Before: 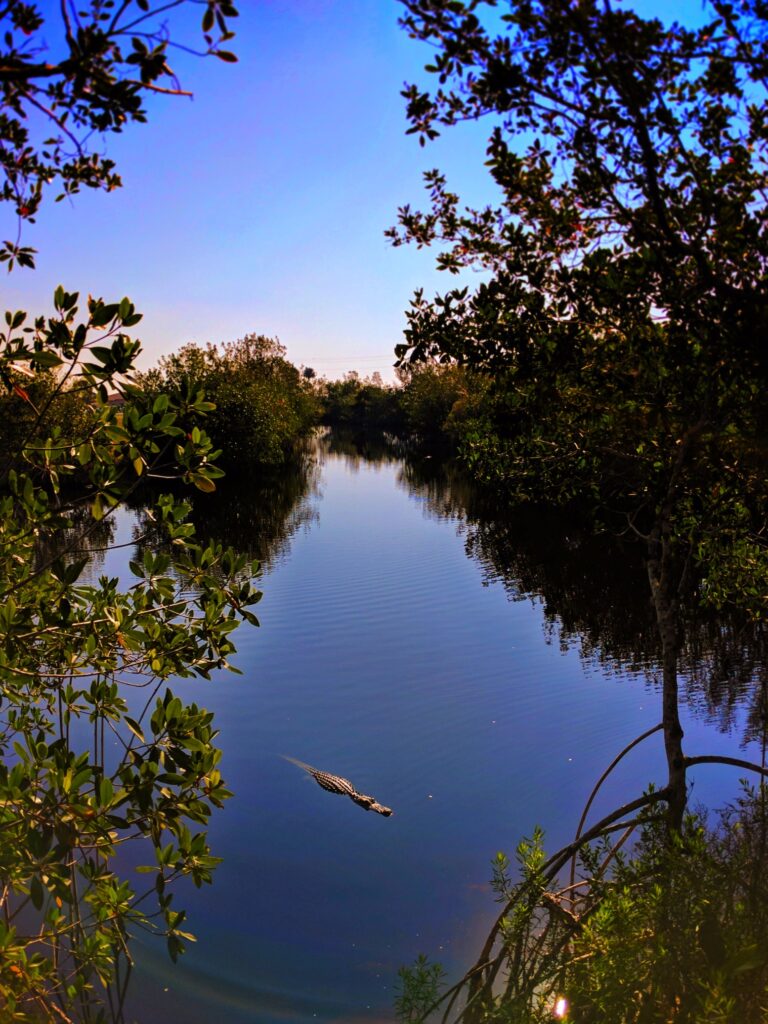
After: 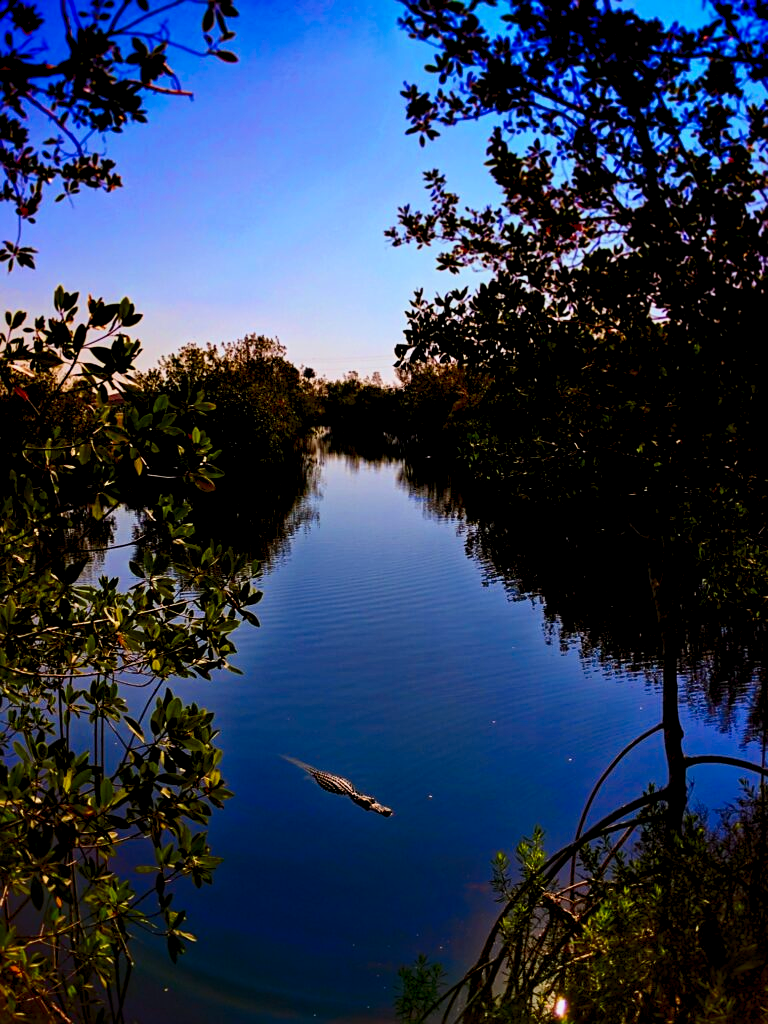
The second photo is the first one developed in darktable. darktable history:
contrast brightness saturation: contrast 0.24, brightness -0.24, saturation 0.14
rgb levels: preserve colors sum RGB, levels [[0.038, 0.433, 0.934], [0, 0.5, 1], [0, 0.5, 1]]
white balance: red 0.986, blue 1.01
sharpen: amount 0.2
